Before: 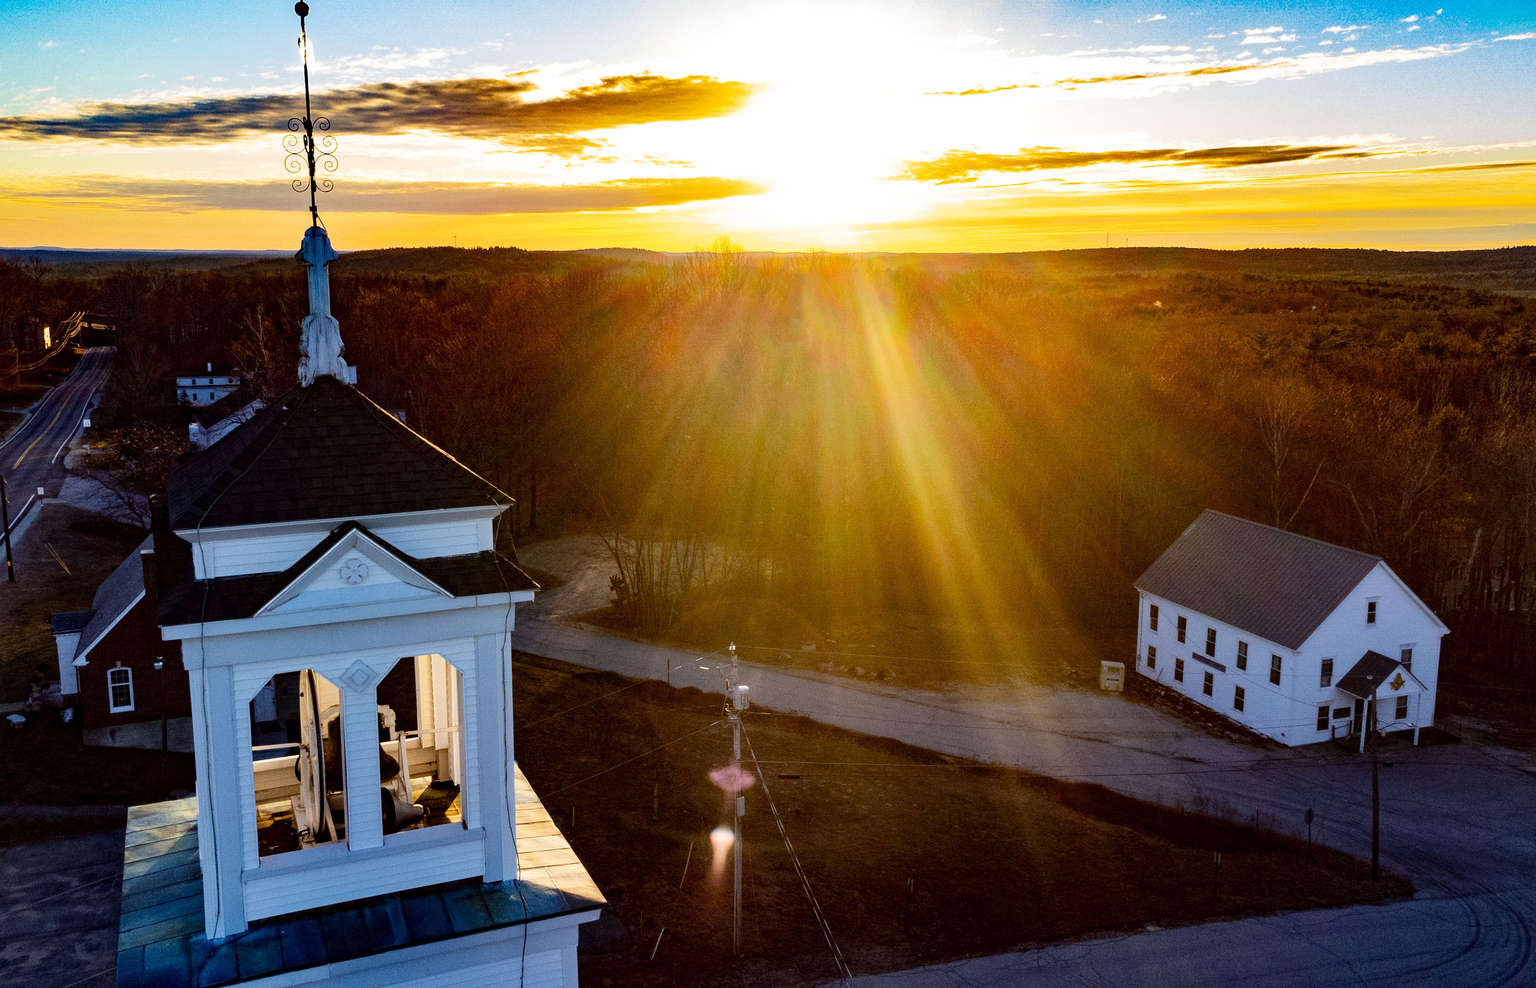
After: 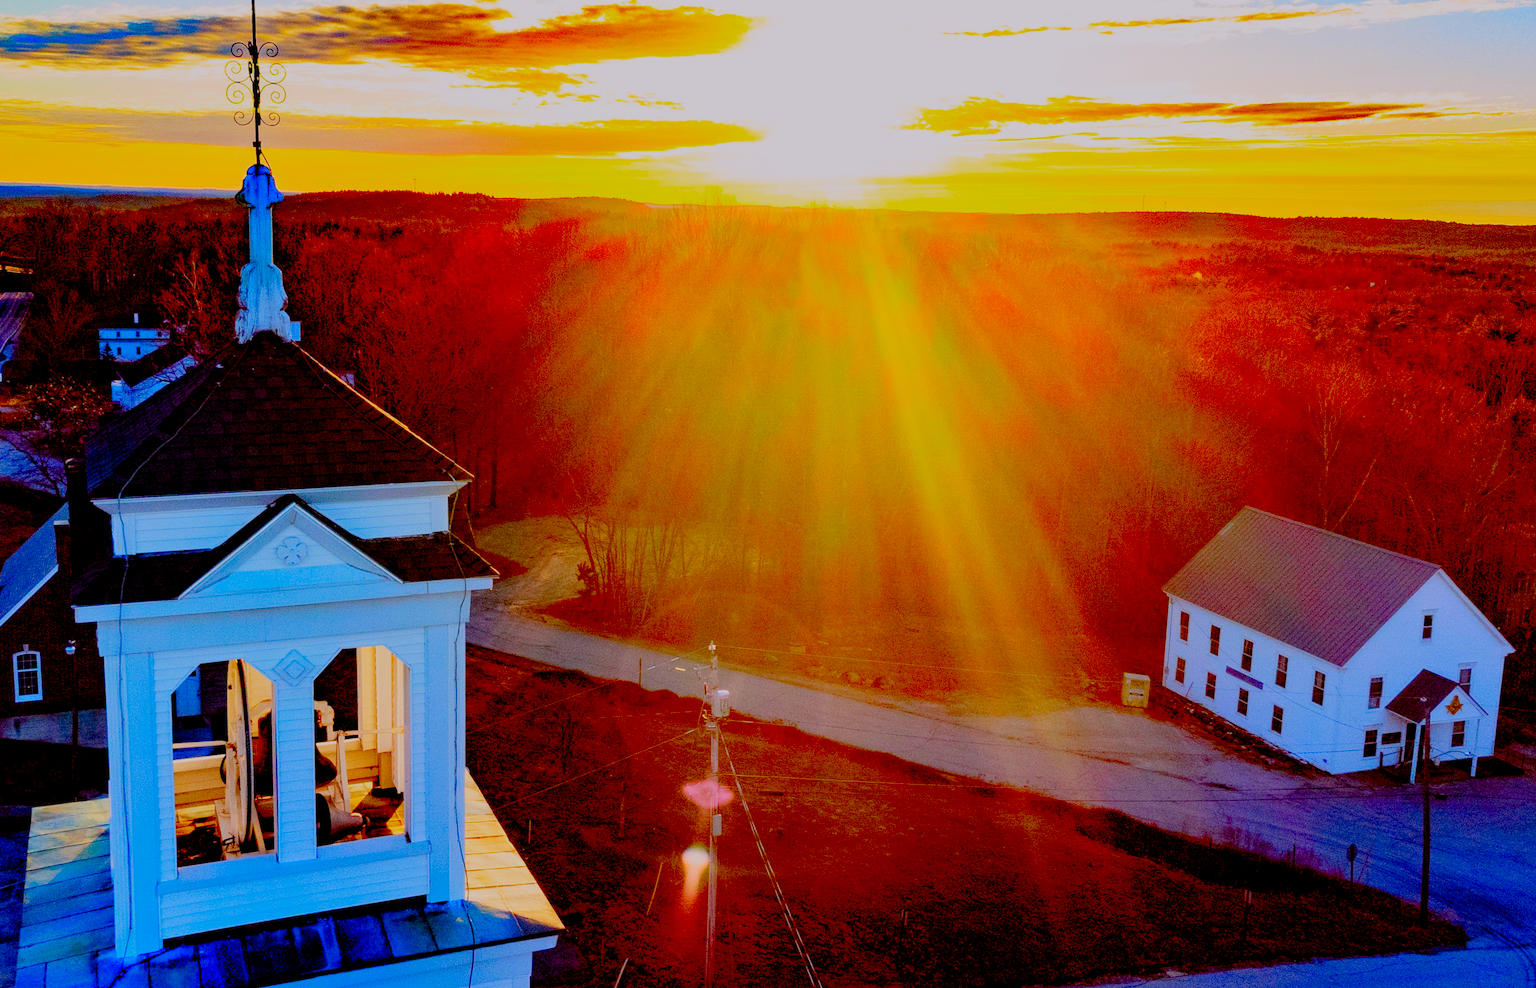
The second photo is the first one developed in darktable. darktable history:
rotate and perspective: rotation -0.45°, automatic cropping original format, crop left 0.008, crop right 0.992, crop top 0.012, crop bottom 0.988
crop and rotate: angle -1.96°, left 3.097%, top 4.154%, right 1.586%, bottom 0.529%
exposure: exposure 0.564 EV, compensate highlight preservation false
color correction: highlights a* 1.59, highlights b* -1.7, saturation 2.48
filmic rgb: black relative exposure -7 EV, white relative exposure 6 EV, threshold 3 EV, target black luminance 0%, hardness 2.73, latitude 61.22%, contrast 0.691, highlights saturation mix 10%, shadows ↔ highlights balance -0.073%, preserve chrominance no, color science v4 (2020), iterations of high-quality reconstruction 10, contrast in shadows soft, contrast in highlights soft, enable highlight reconstruction true
